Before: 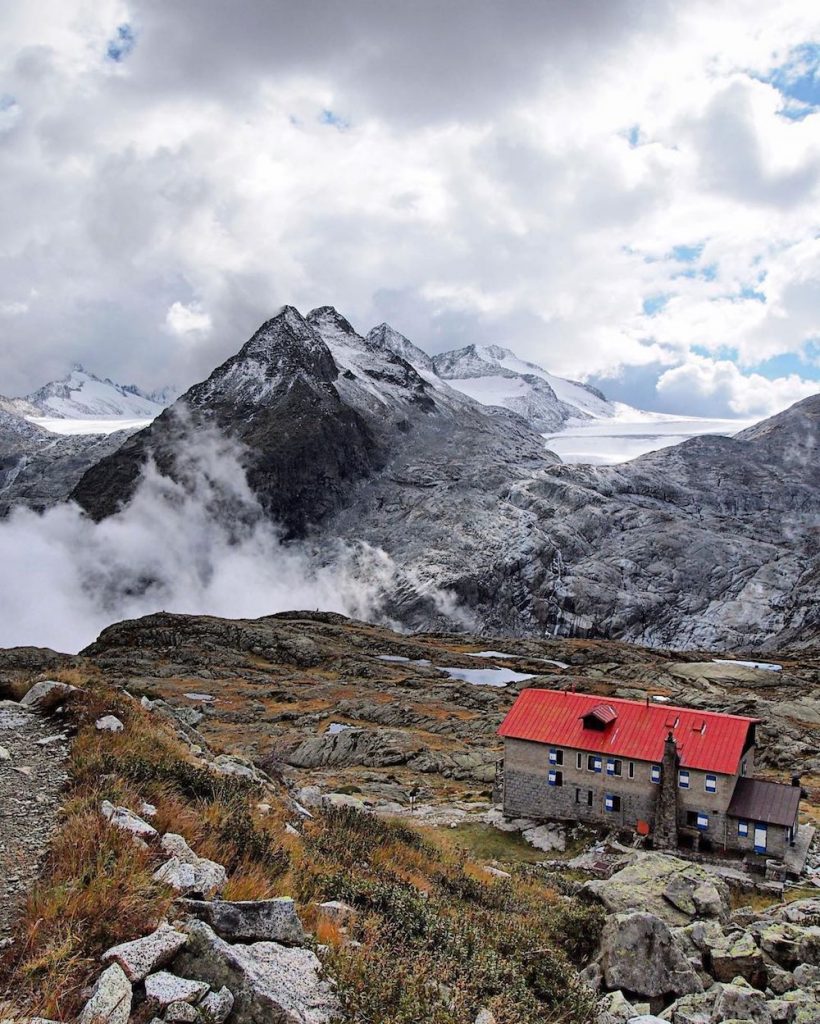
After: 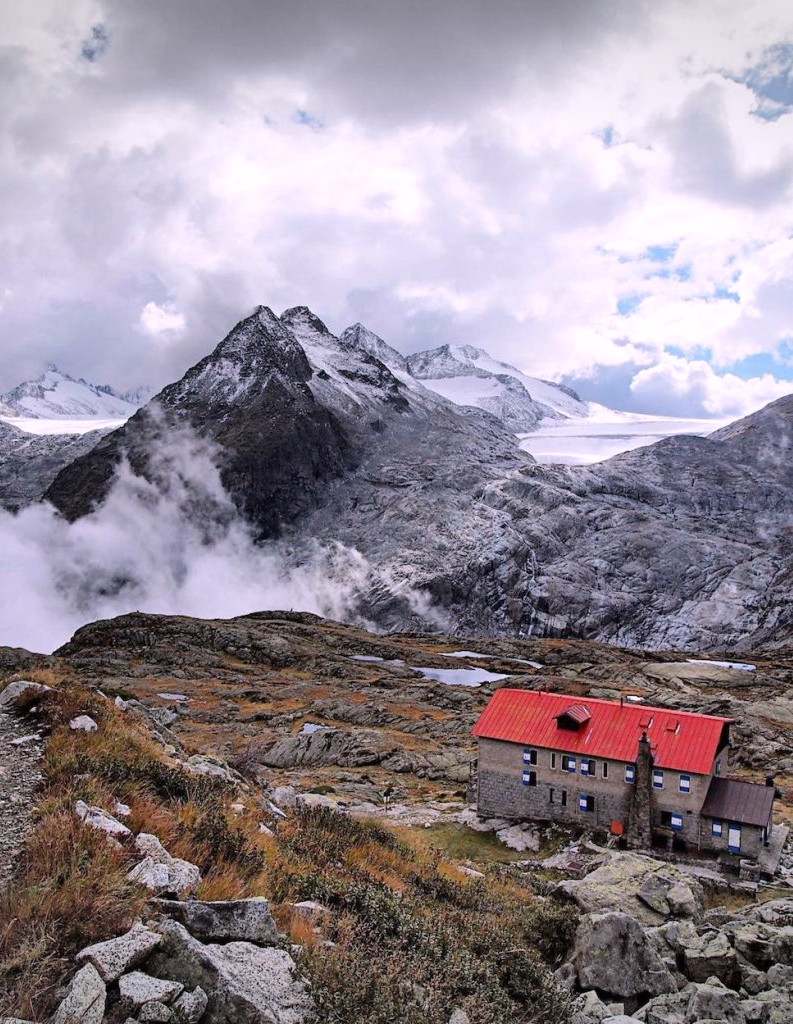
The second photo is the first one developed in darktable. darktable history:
vignetting: fall-off start 100%, brightness -0.282, width/height ratio 1.31
white balance: red 1.05, blue 1.072
crop and rotate: left 3.238%
